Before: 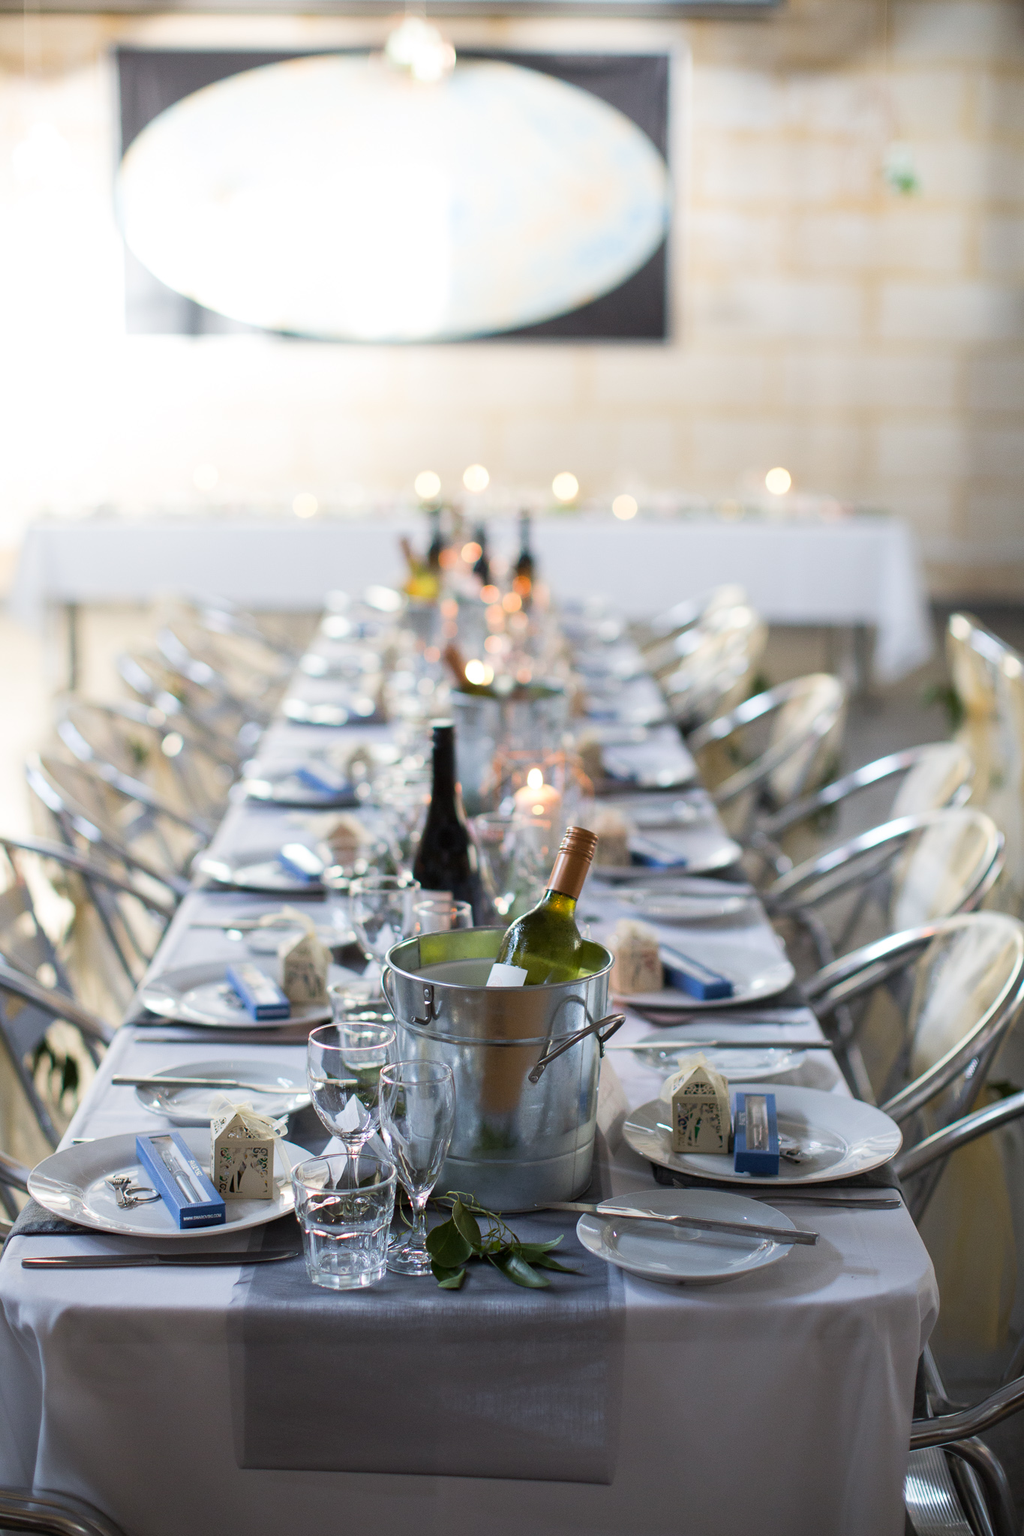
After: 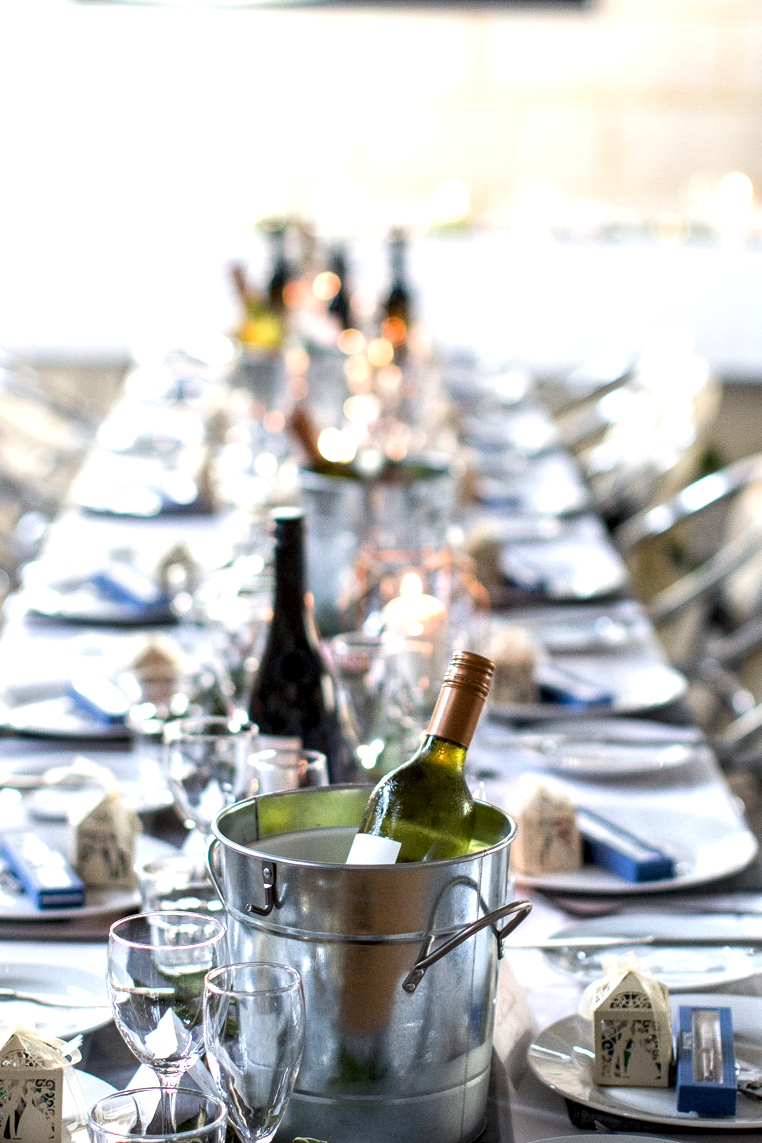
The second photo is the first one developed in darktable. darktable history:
crop and rotate: left 22.13%, top 22.054%, right 22.026%, bottom 22.102%
exposure: black level correction 0, exposure 0.5 EV, compensate exposure bias true, compensate highlight preservation false
local contrast: highlights 60%, shadows 60%, detail 160%
